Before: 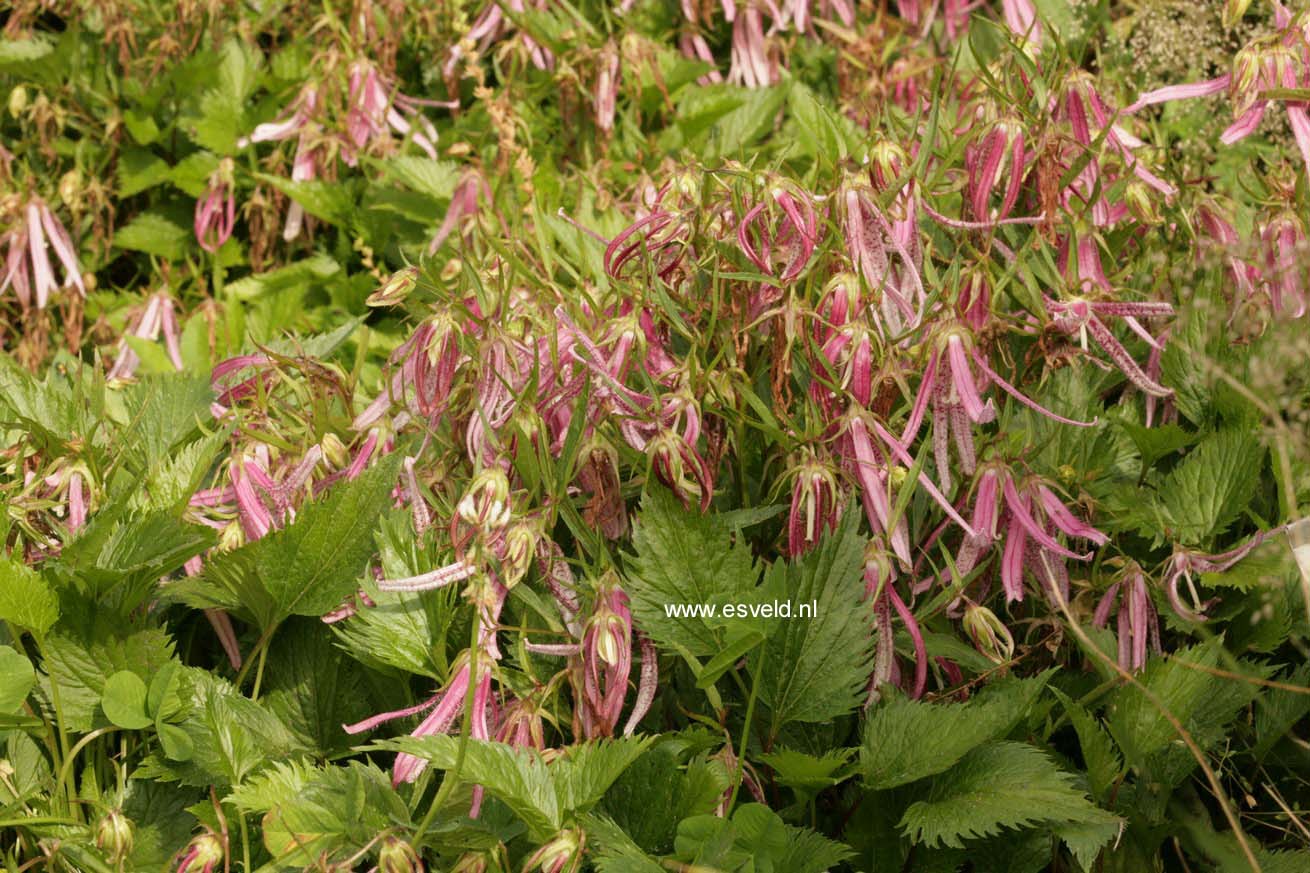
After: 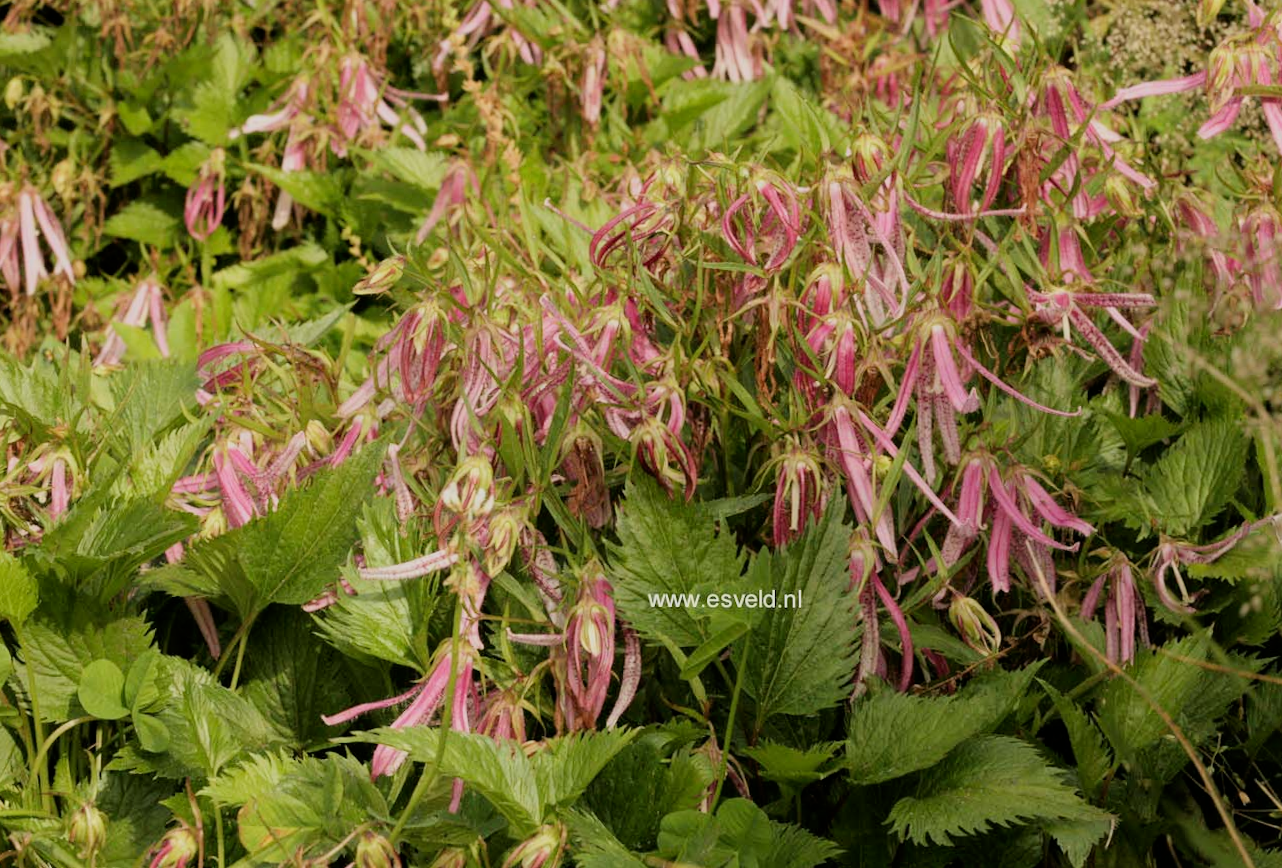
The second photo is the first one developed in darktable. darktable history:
rotate and perspective: rotation 0.226°, lens shift (vertical) -0.042, crop left 0.023, crop right 0.982, crop top 0.006, crop bottom 0.994
filmic rgb: black relative exposure -7.82 EV, white relative exposure 4.29 EV, hardness 3.86, color science v6 (2022)
contrast brightness saturation: contrast 0.08, saturation 0.02
